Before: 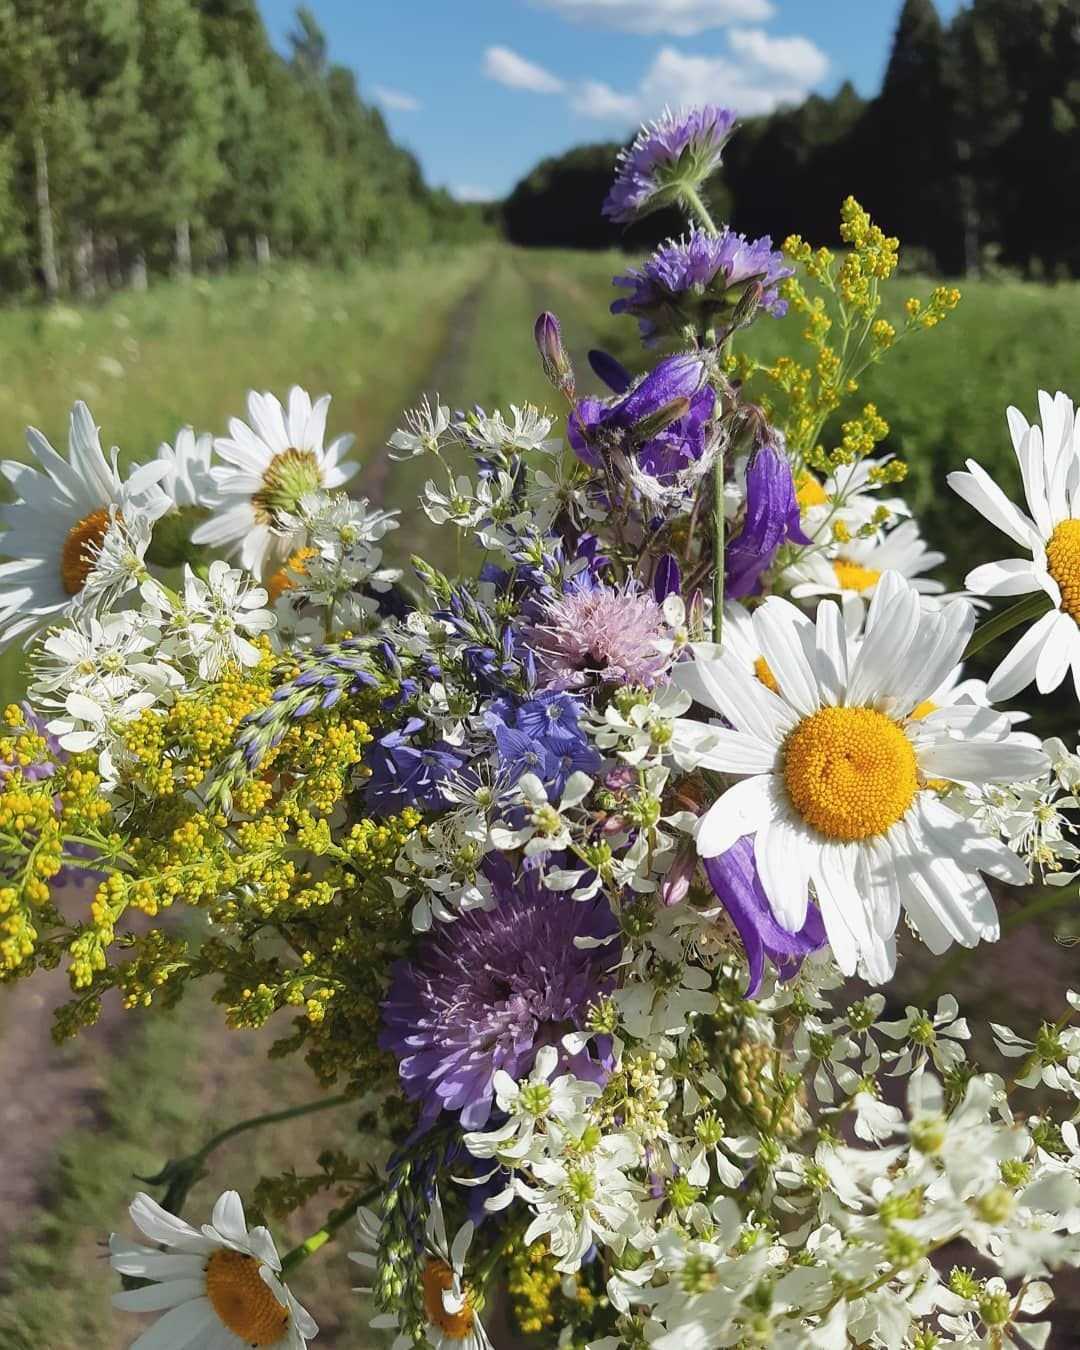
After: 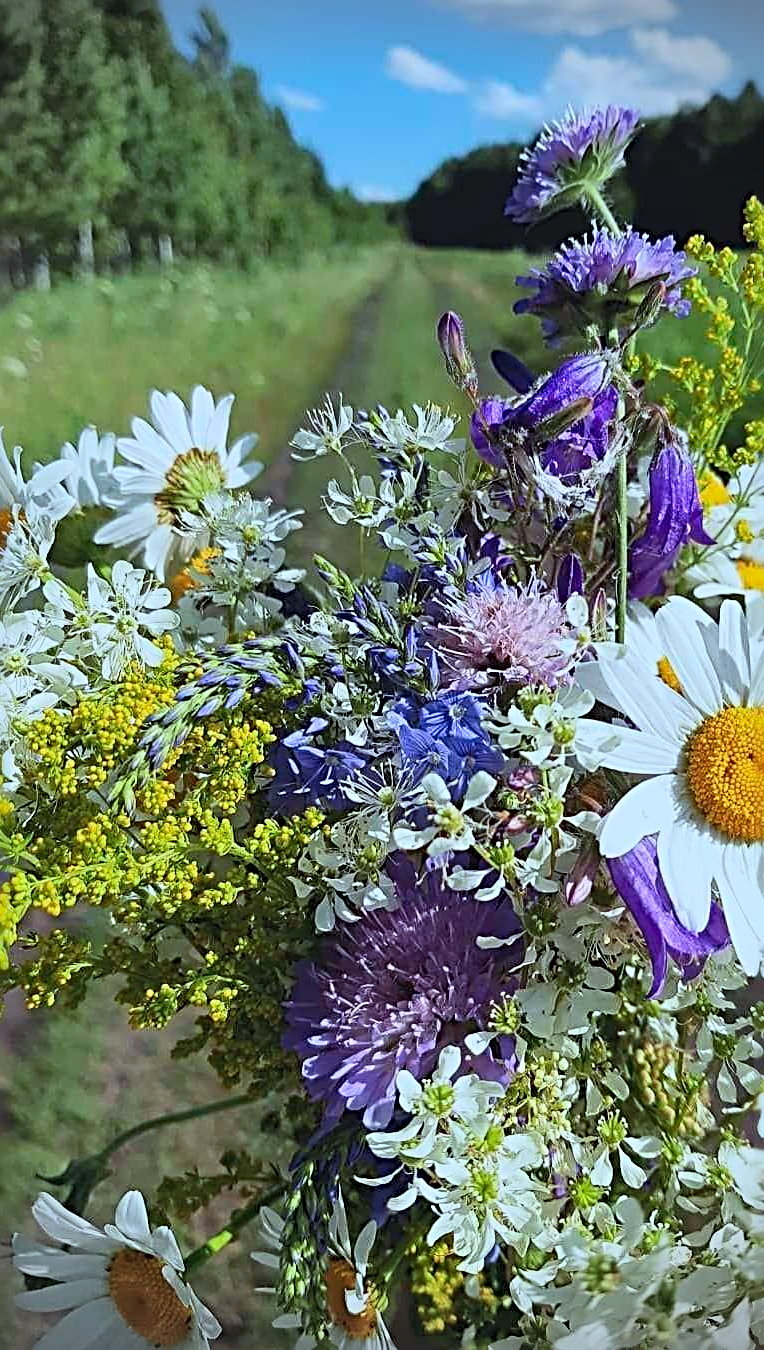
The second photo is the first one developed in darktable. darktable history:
shadows and highlights: shadows 37.27, highlights -28.18, soften with gaussian
contrast brightness saturation: contrast 0.24, brightness 0.26, saturation 0.39
exposure: black level correction 0, exposure -0.721 EV, compensate highlight preservation false
crop and rotate: left 9.061%, right 20.142%
color calibration: illuminant Planckian (black body), x 0.375, y 0.373, temperature 4117 K
vignetting: fall-off start 88.03%, fall-off radius 24.9%
sharpen: radius 3.69, amount 0.928
